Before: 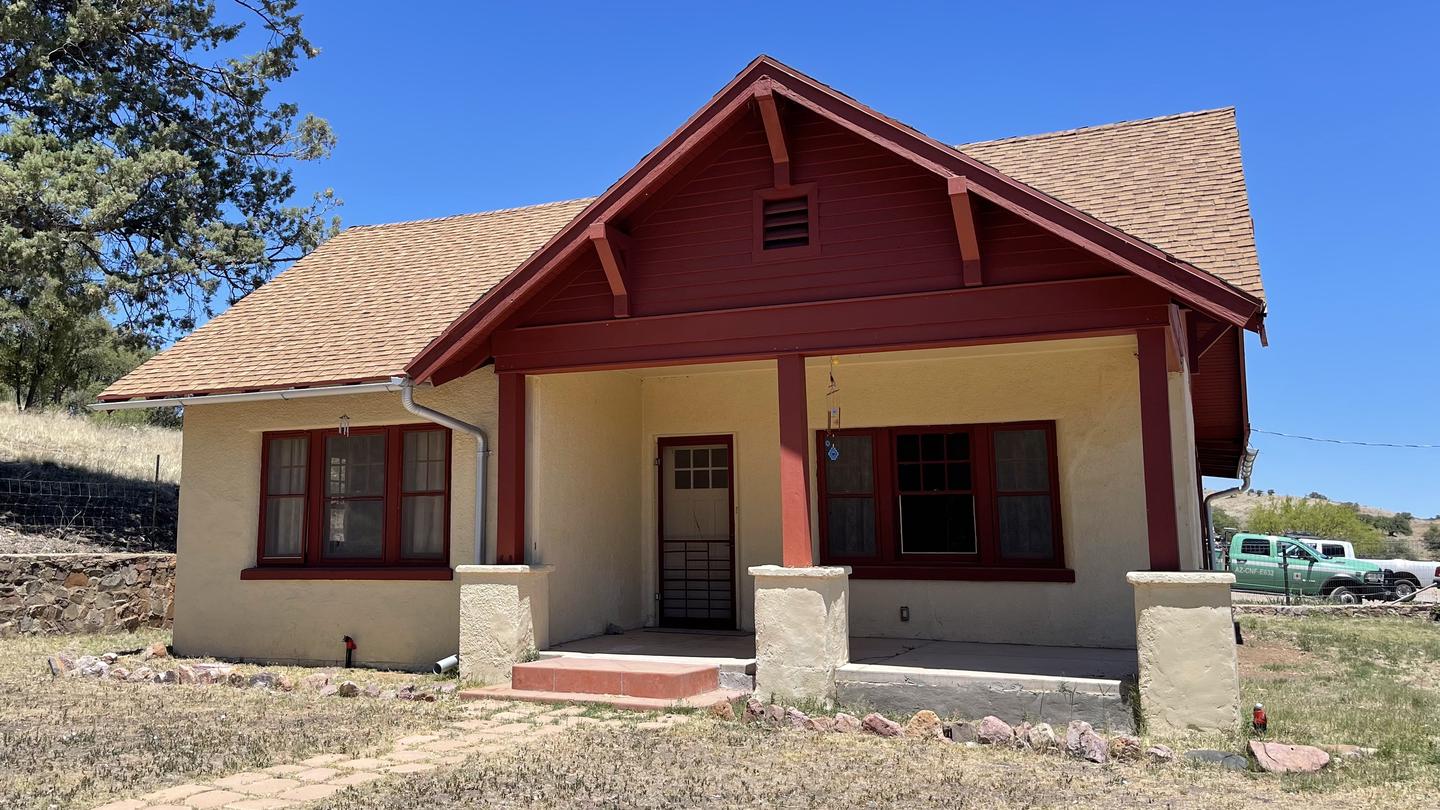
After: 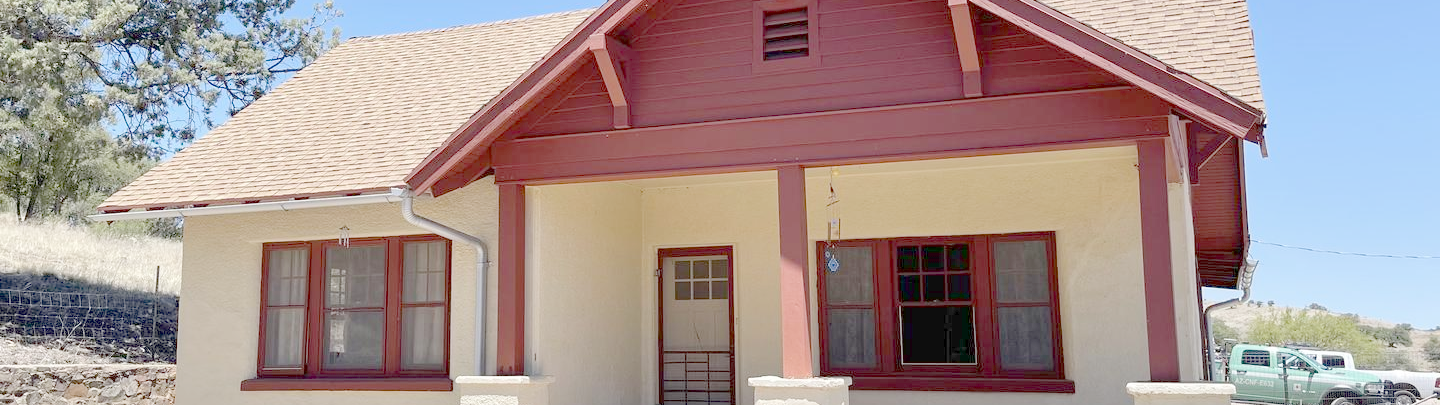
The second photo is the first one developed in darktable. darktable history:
crop: top 23.352%, bottom 26.648%
